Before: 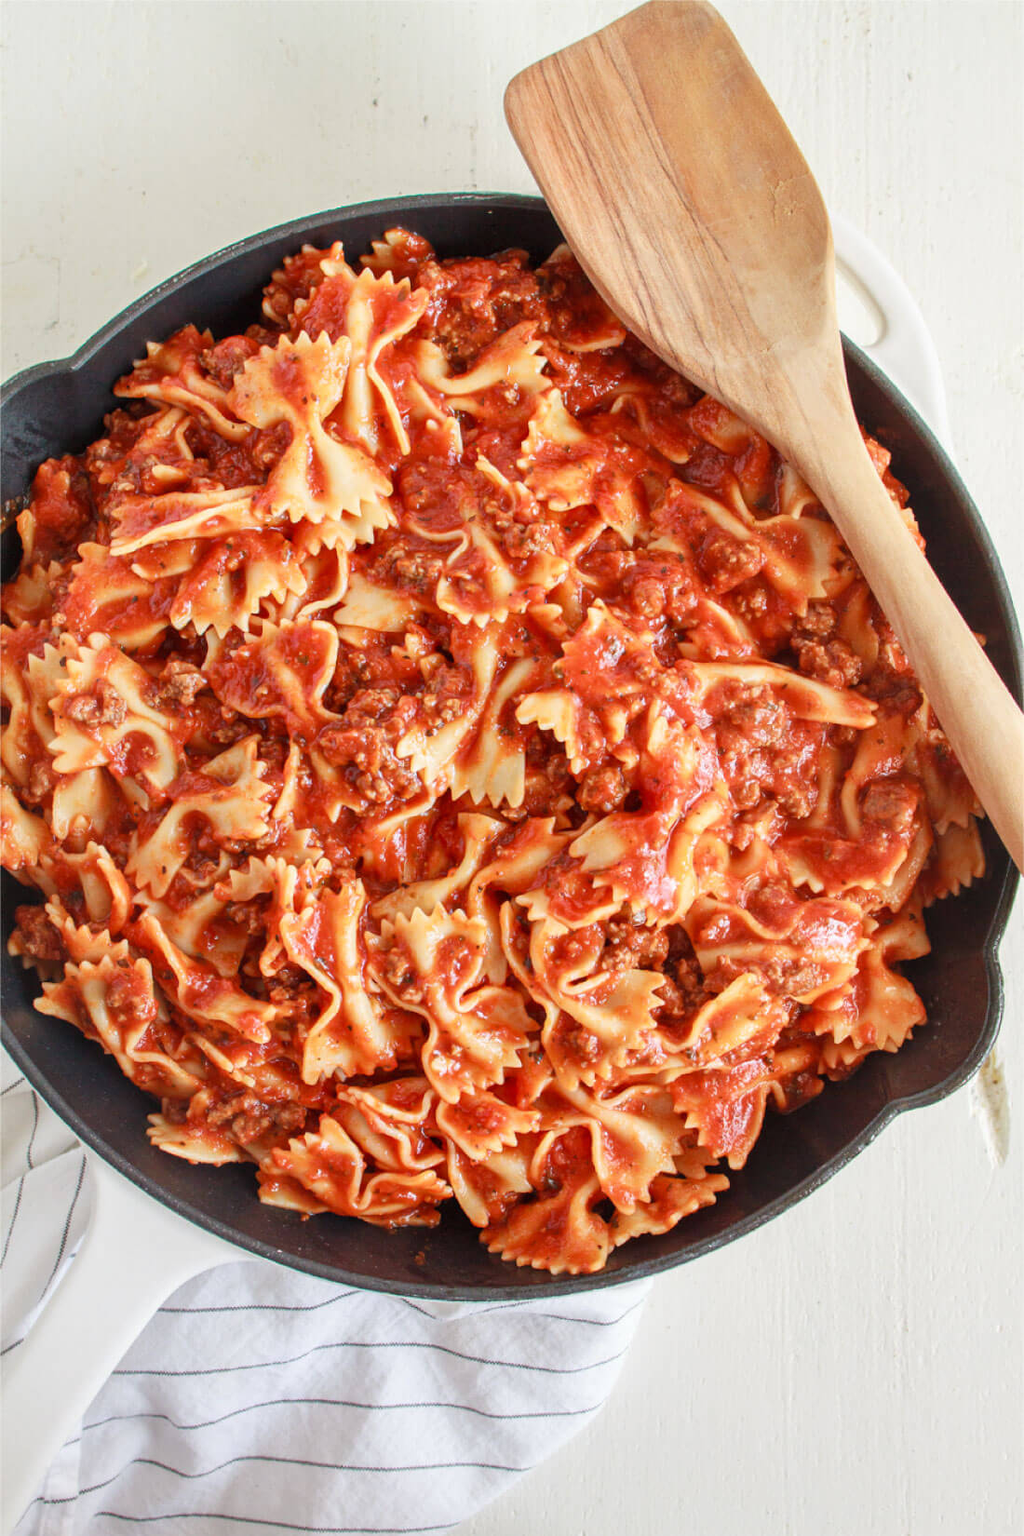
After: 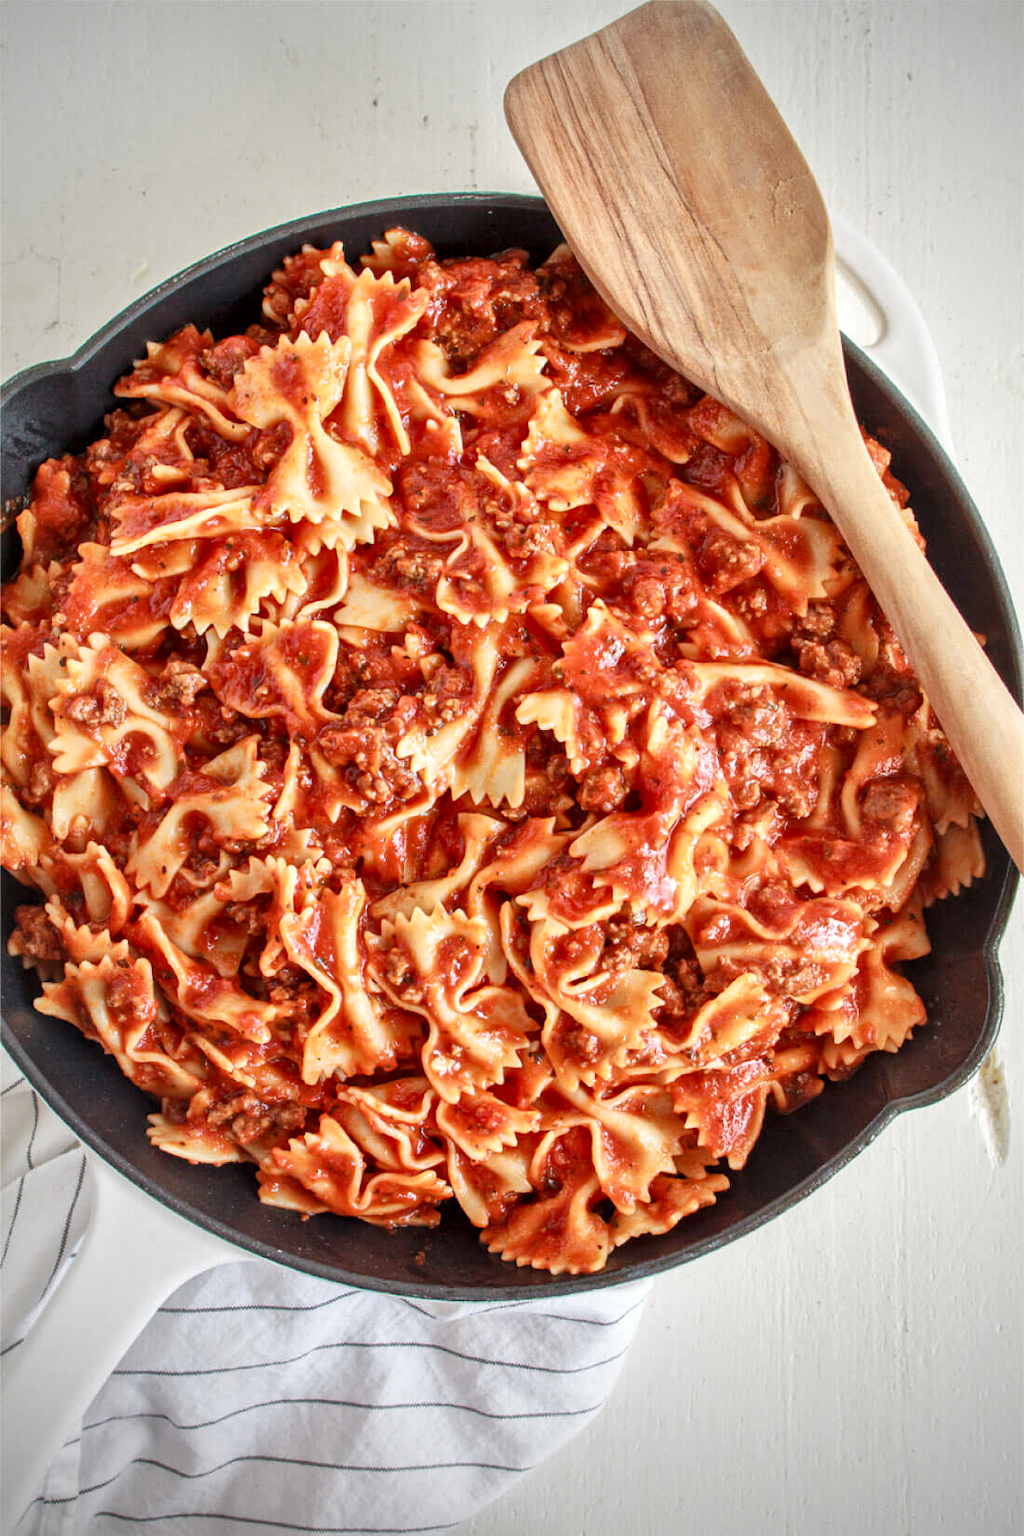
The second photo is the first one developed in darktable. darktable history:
local contrast: mode bilateral grid, contrast 20, coarseness 20, detail 150%, midtone range 0.2
vignetting: fall-off start 71.52%
